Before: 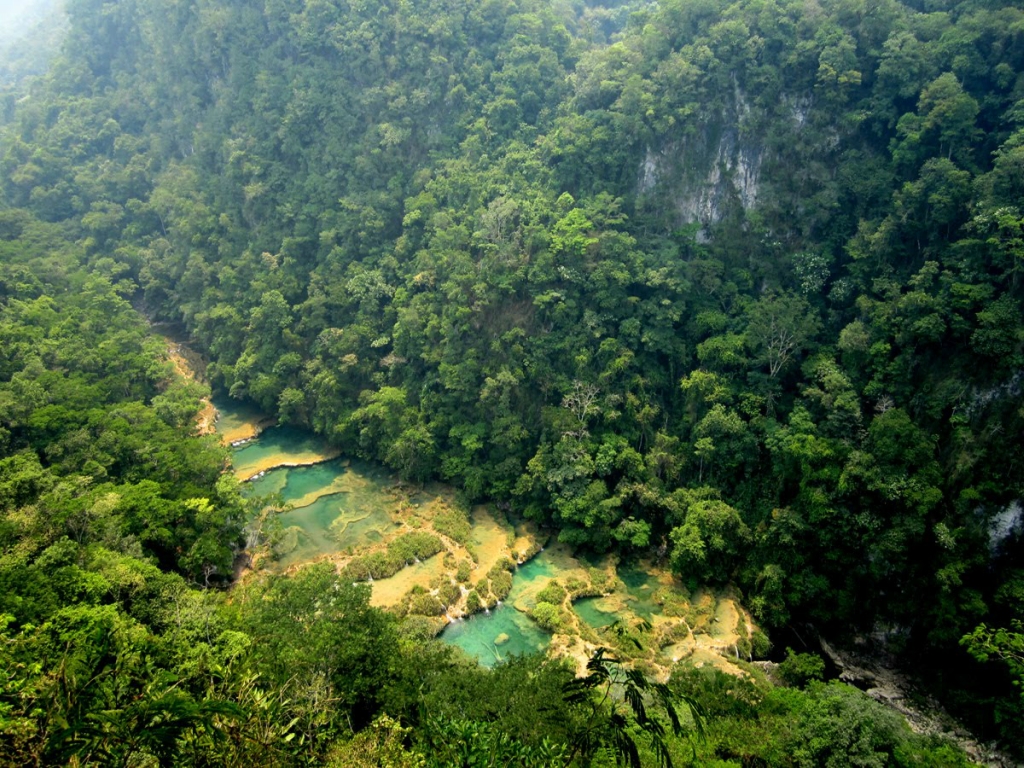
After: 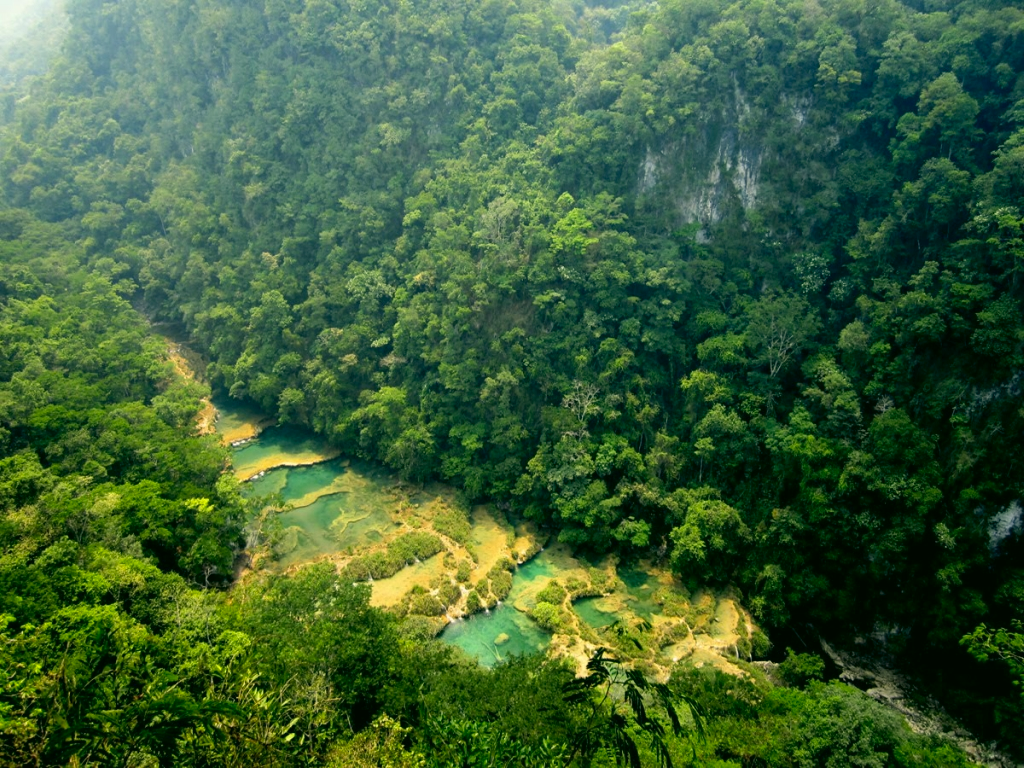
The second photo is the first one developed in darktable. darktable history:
color correction: highlights a* -0.52, highlights b* 9.63, shadows a* -9.14, shadows b* 1.46
